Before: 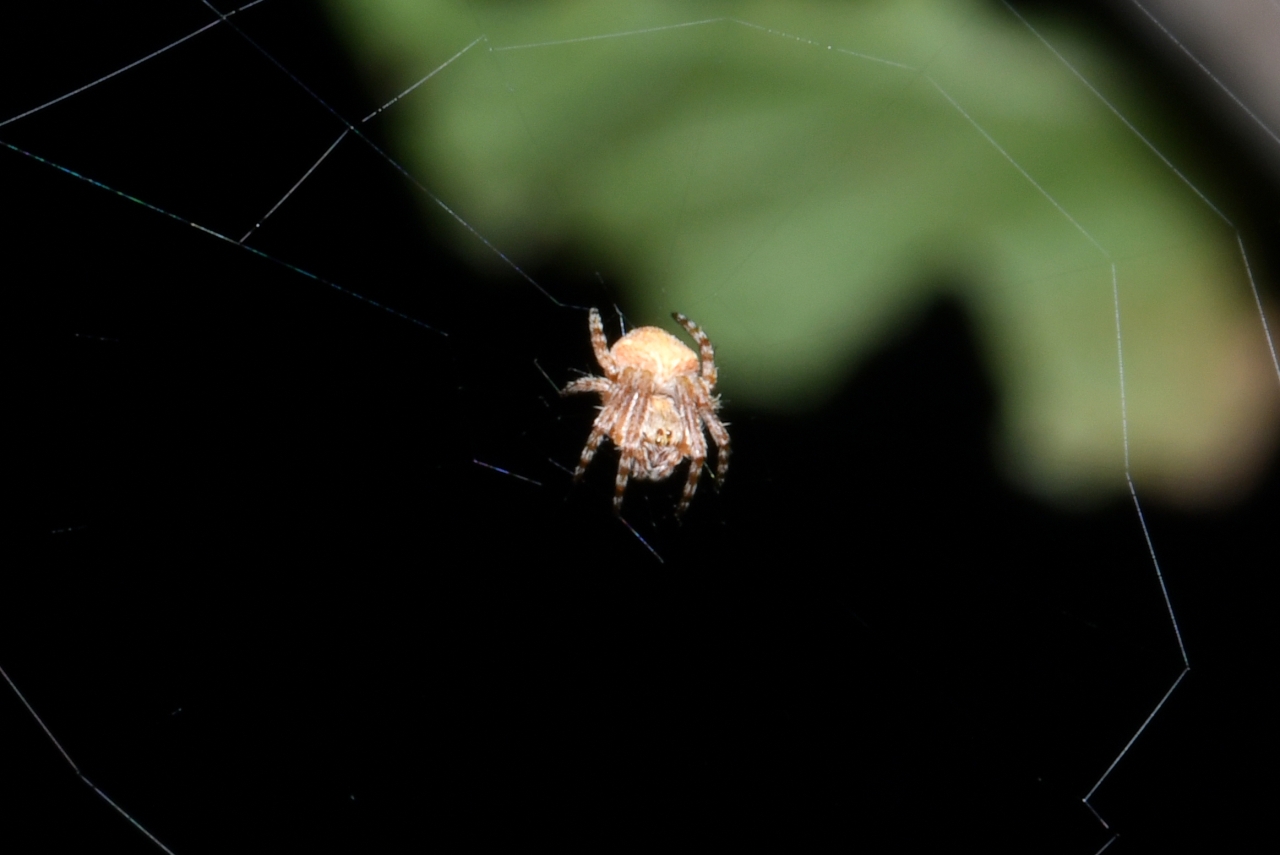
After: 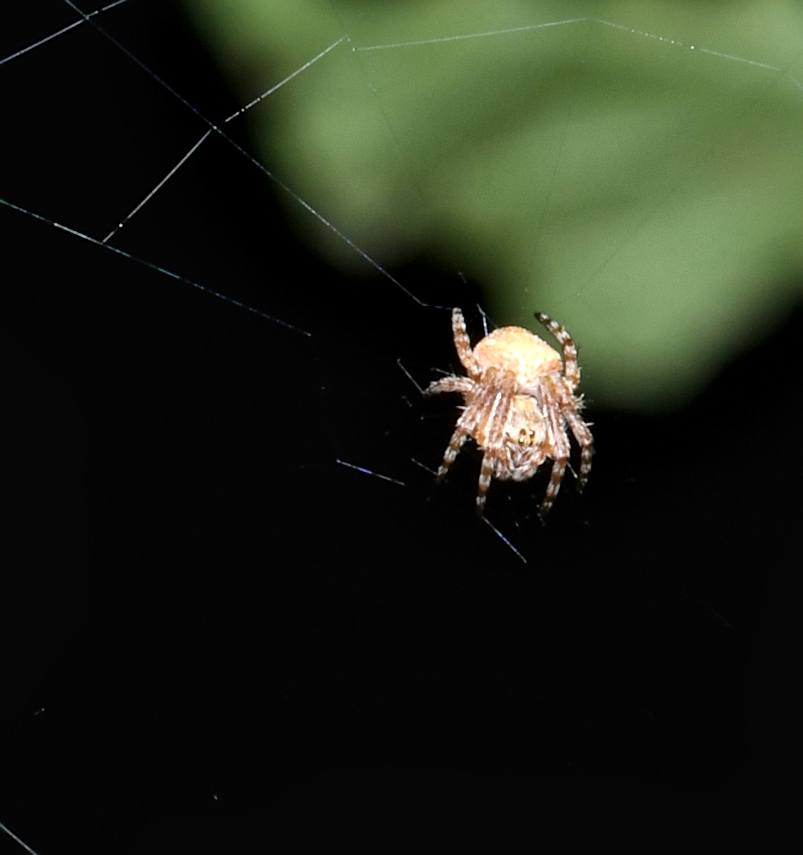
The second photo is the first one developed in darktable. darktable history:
crop: left 10.757%, right 26.485%
local contrast: mode bilateral grid, contrast 26, coarseness 47, detail 151%, midtone range 0.2
exposure: black level correction -0.001, exposure 0.08 EV, compensate highlight preservation false
sharpen: on, module defaults
